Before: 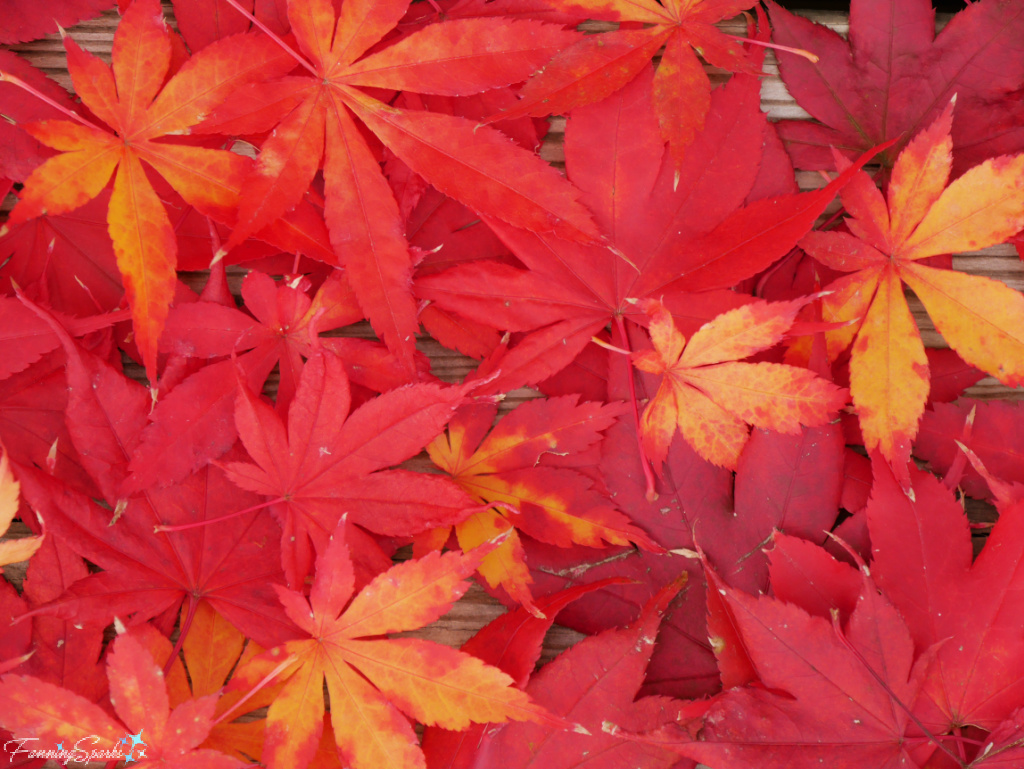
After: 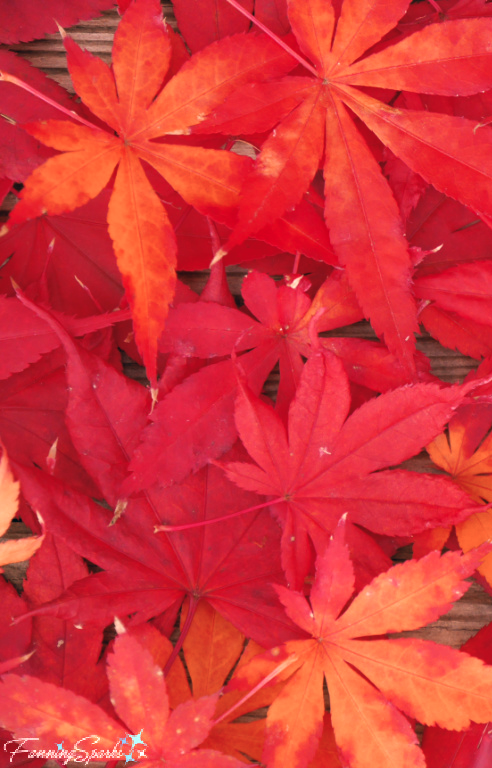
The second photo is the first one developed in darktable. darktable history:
color zones: curves: ch2 [(0, 0.5) (0.084, 0.497) (0.323, 0.335) (0.4, 0.497) (1, 0.5)]
crop and rotate: left 0.02%, top 0%, right 51.856%
color balance rgb: shadows lift › chroma 2.048%, shadows lift › hue 214.68°, global offset › luminance 0.257%, perceptual saturation grading › global saturation 0.556%, perceptual brilliance grading › highlights 10.757%, perceptual brilliance grading › shadows -10.554%, global vibrance 20%
color correction: highlights a* 5.43, highlights b* 5.29, shadows a* -4.09, shadows b* -5.16
